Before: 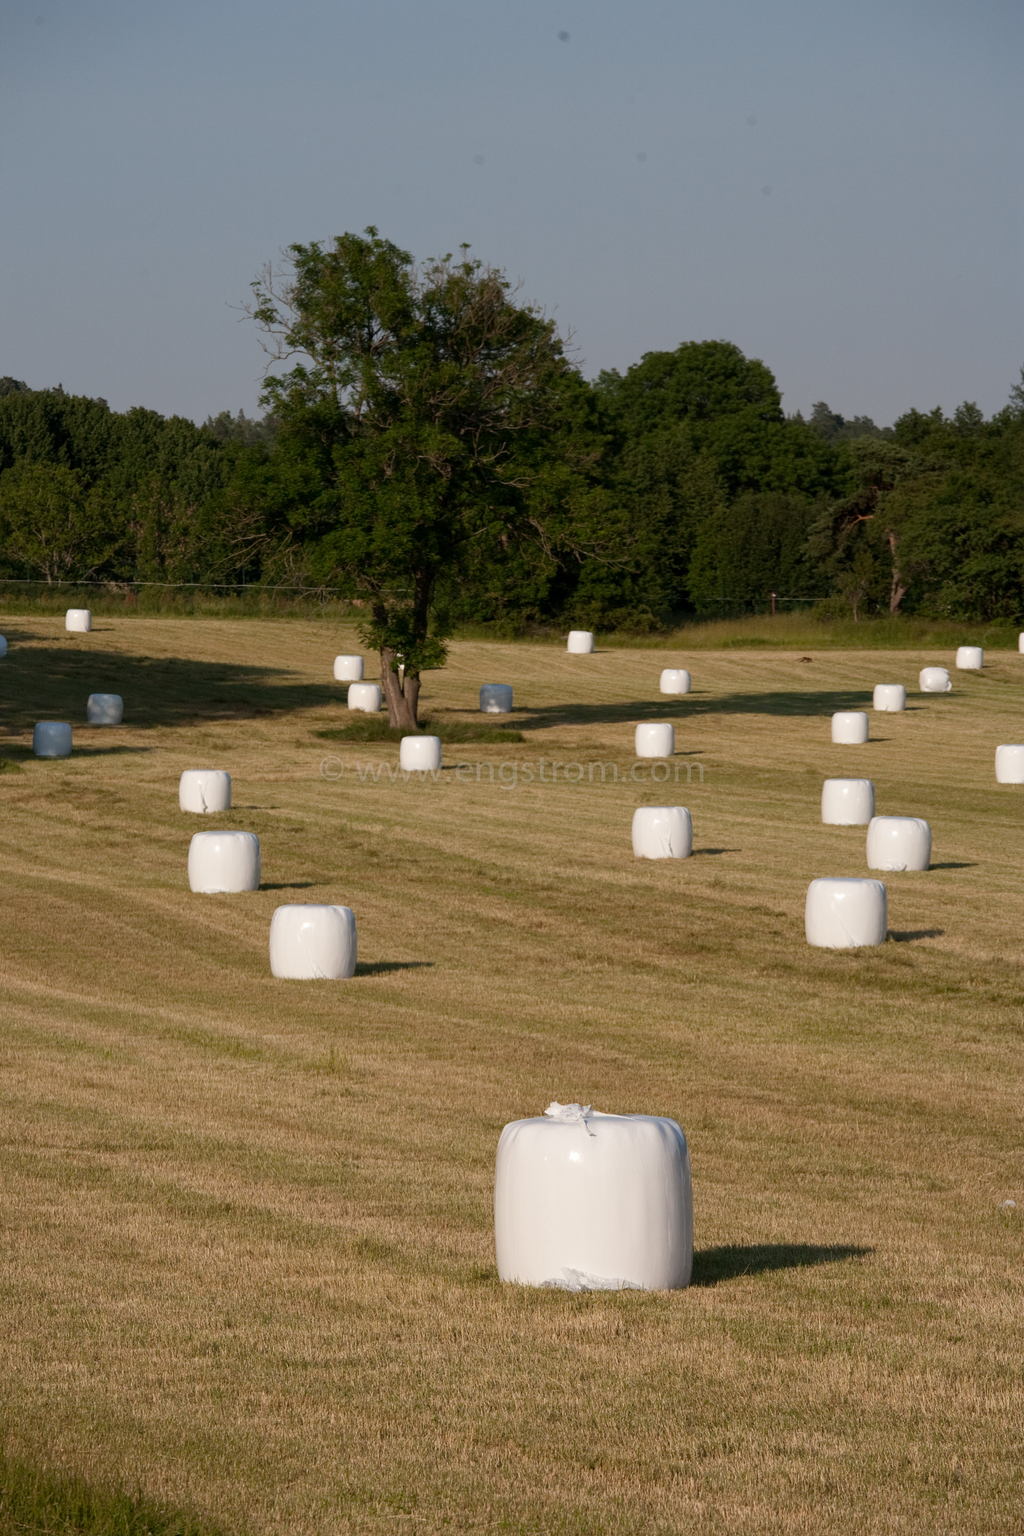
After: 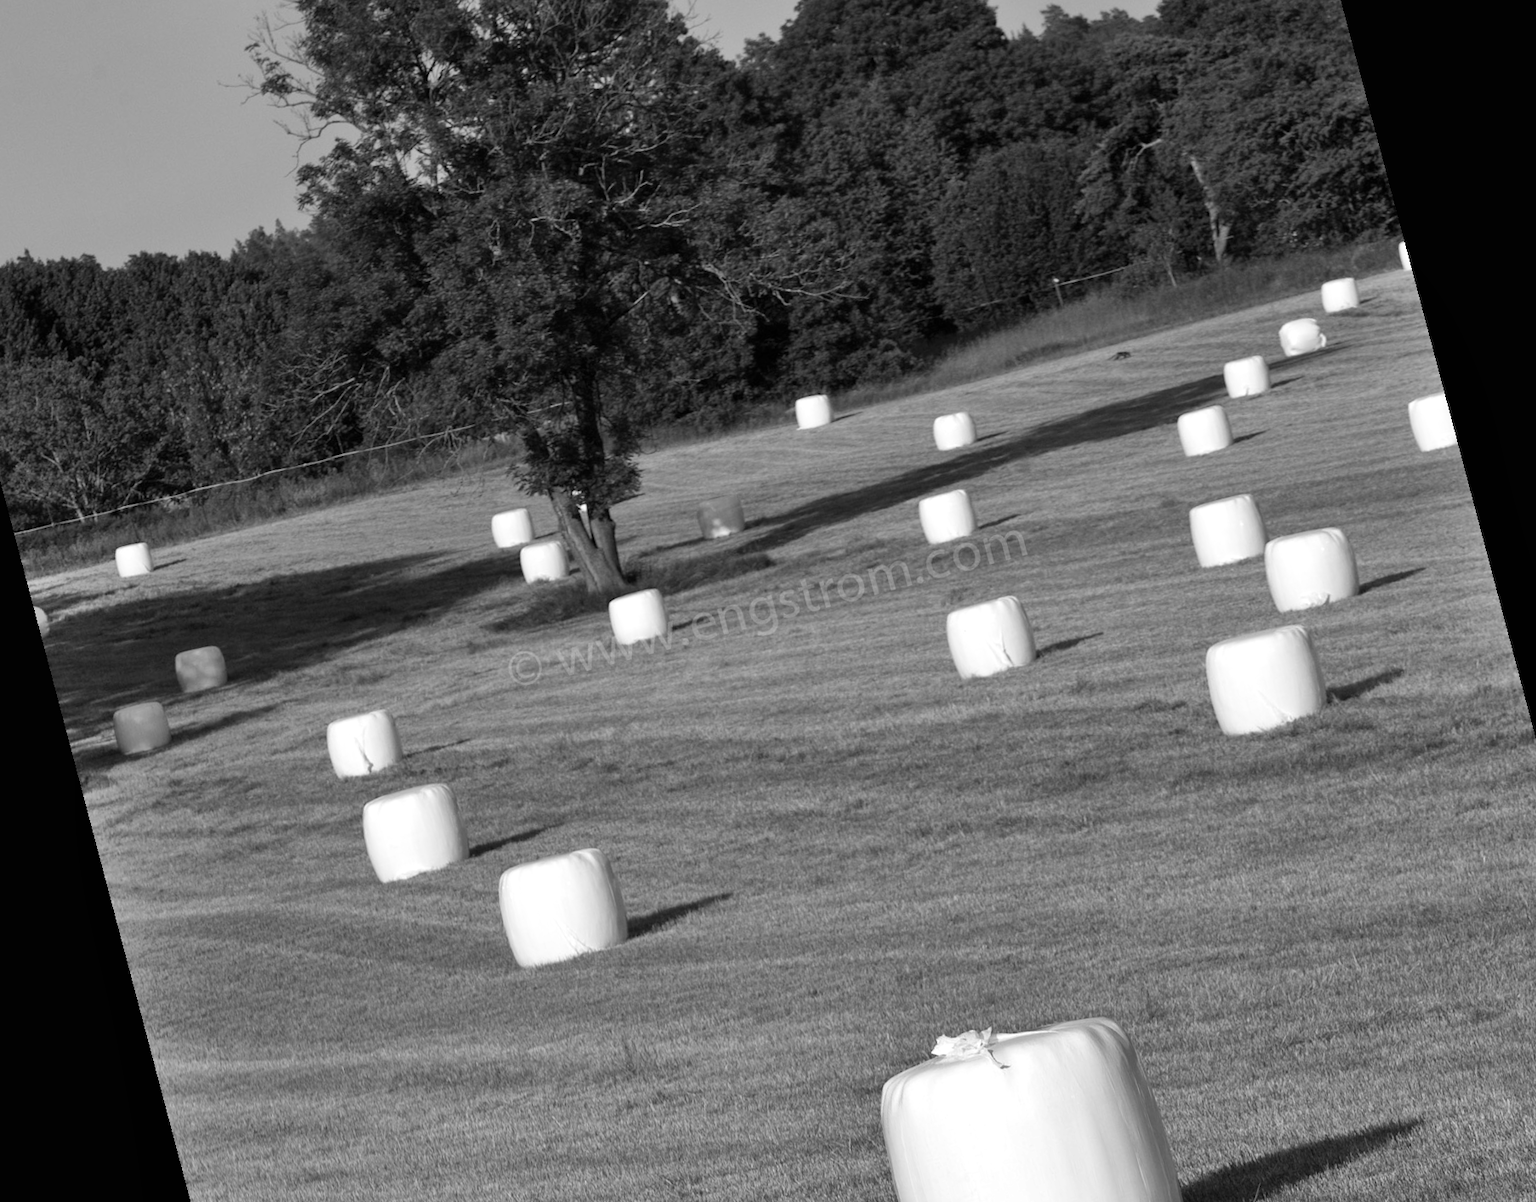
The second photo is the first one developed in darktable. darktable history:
rotate and perspective: rotation -14.8°, crop left 0.1, crop right 0.903, crop top 0.25, crop bottom 0.748
color calibration: output gray [0.25, 0.35, 0.4, 0], x 0.383, y 0.372, temperature 3905.17 K
shadows and highlights: low approximation 0.01, soften with gaussian
exposure: black level correction 0, exposure 0.7 EV, compensate exposure bias true, compensate highlight preservation false
